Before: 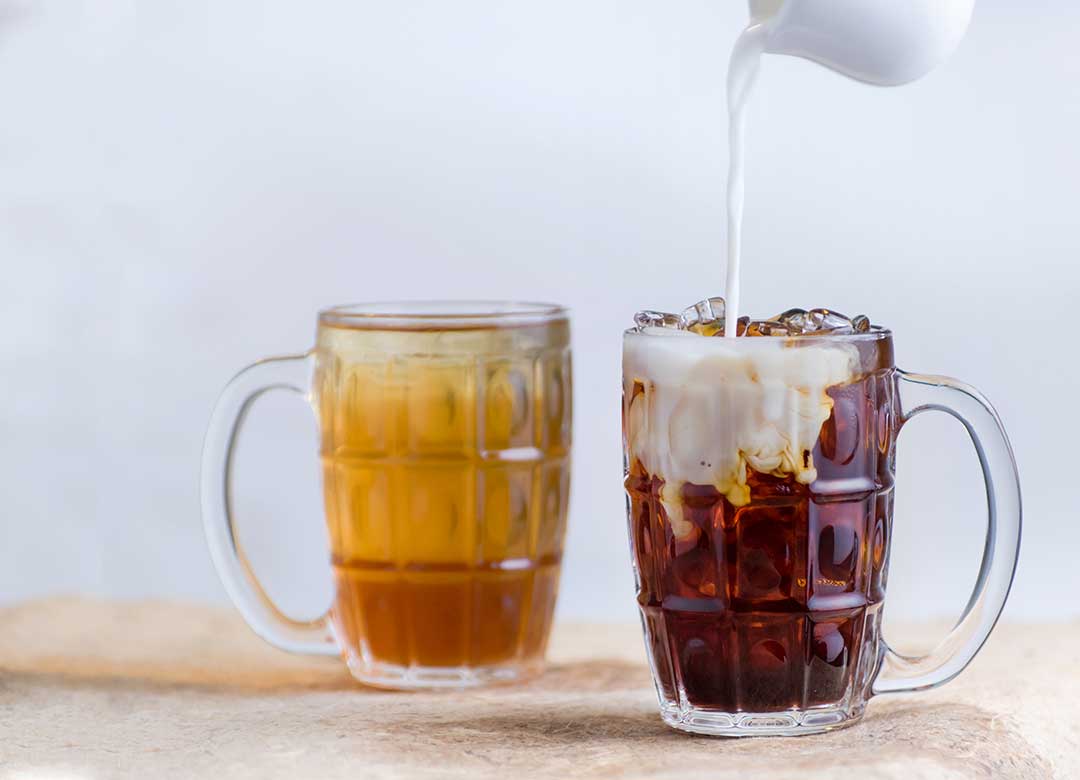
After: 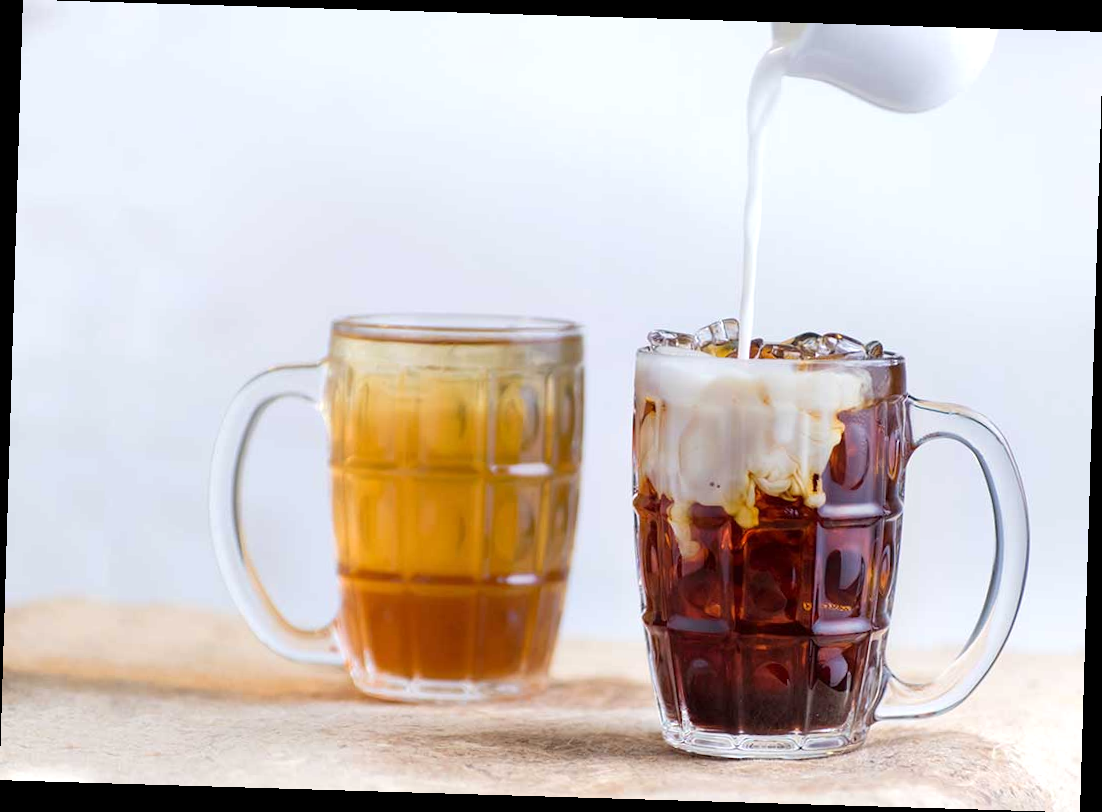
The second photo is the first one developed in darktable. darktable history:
exposure: exposure 0.2 EV, compensate highlight preservation false
rotate and perspective: rotation 1.72°, automatic cropping off
